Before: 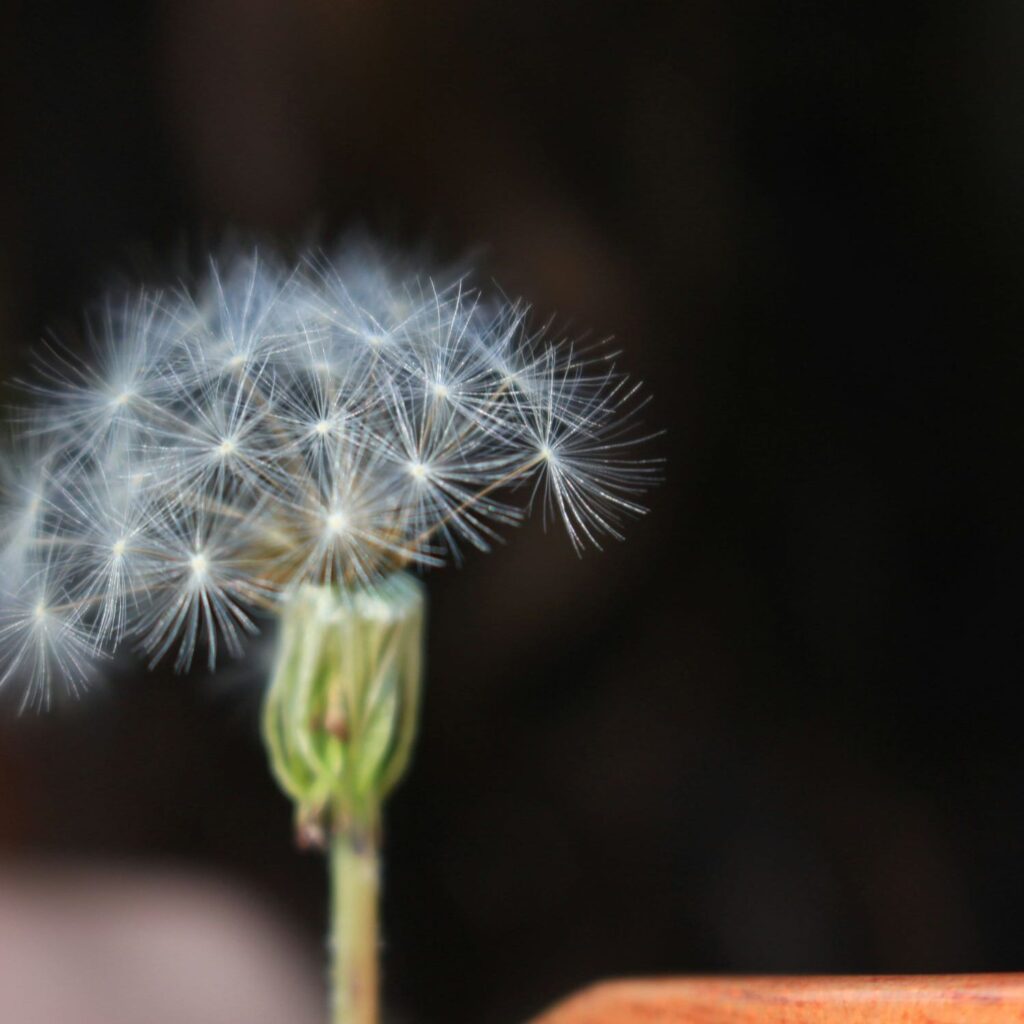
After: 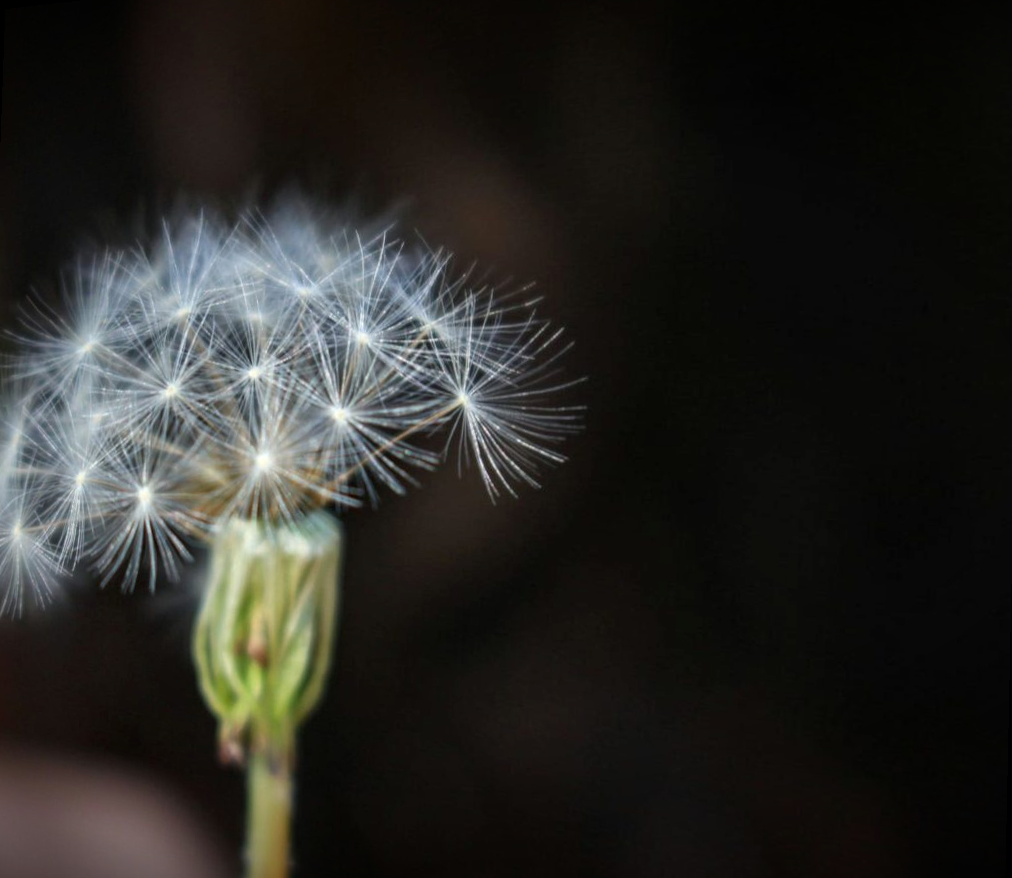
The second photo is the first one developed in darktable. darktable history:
vignetting: fall-off start 98.29%, fall-off radius 100%, brightness -1, saturation 0.5, width/height ratio 1.428
local contrast: on, module defaults
rotate and perspective: rotation 1.69°, lens shift (vertical) -0.023, lens shift (horizontal) -0.291, crop left 0.025, crop right 0.988, crop top 0.092, crop bottom 0.842
